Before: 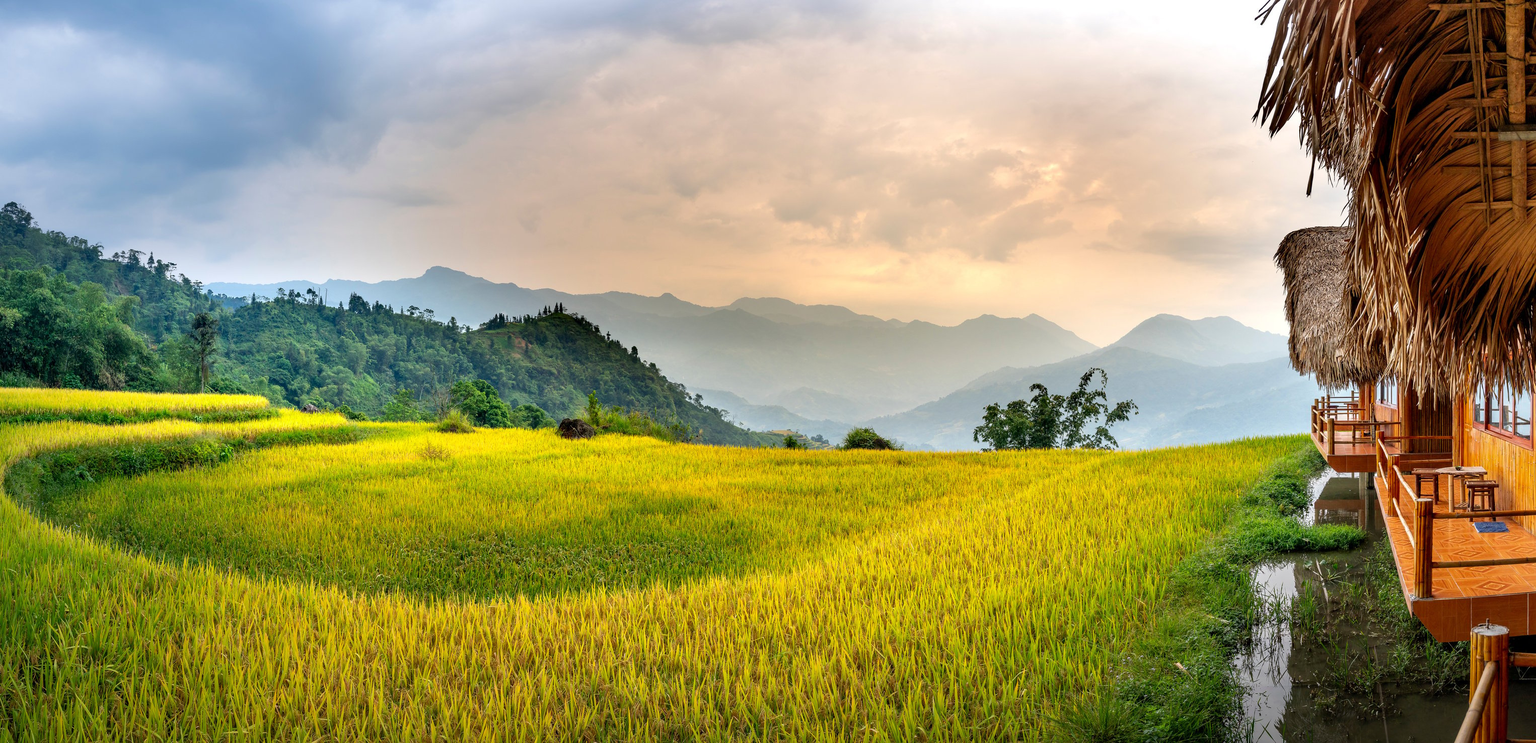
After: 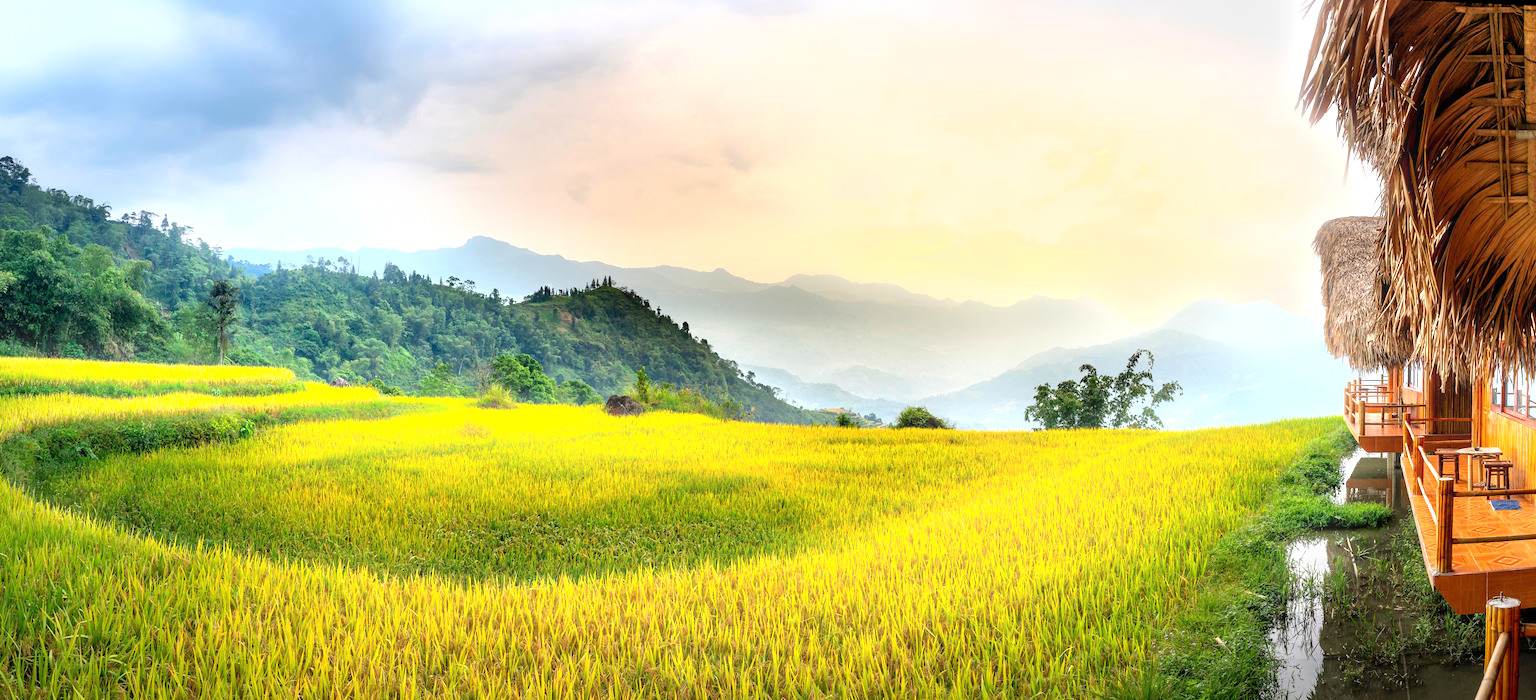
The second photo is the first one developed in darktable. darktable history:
exposure: exposure 0.7 EV, compensate highlight preservation false
bloom: size 9%, threshold 100%, strength 7%
rotate and perspective: rotation 0.679°, lens shift (horizontal) 0.136, crop left 0.009, crop right 0.991, crop top 0.078, crop bottom 0.95
